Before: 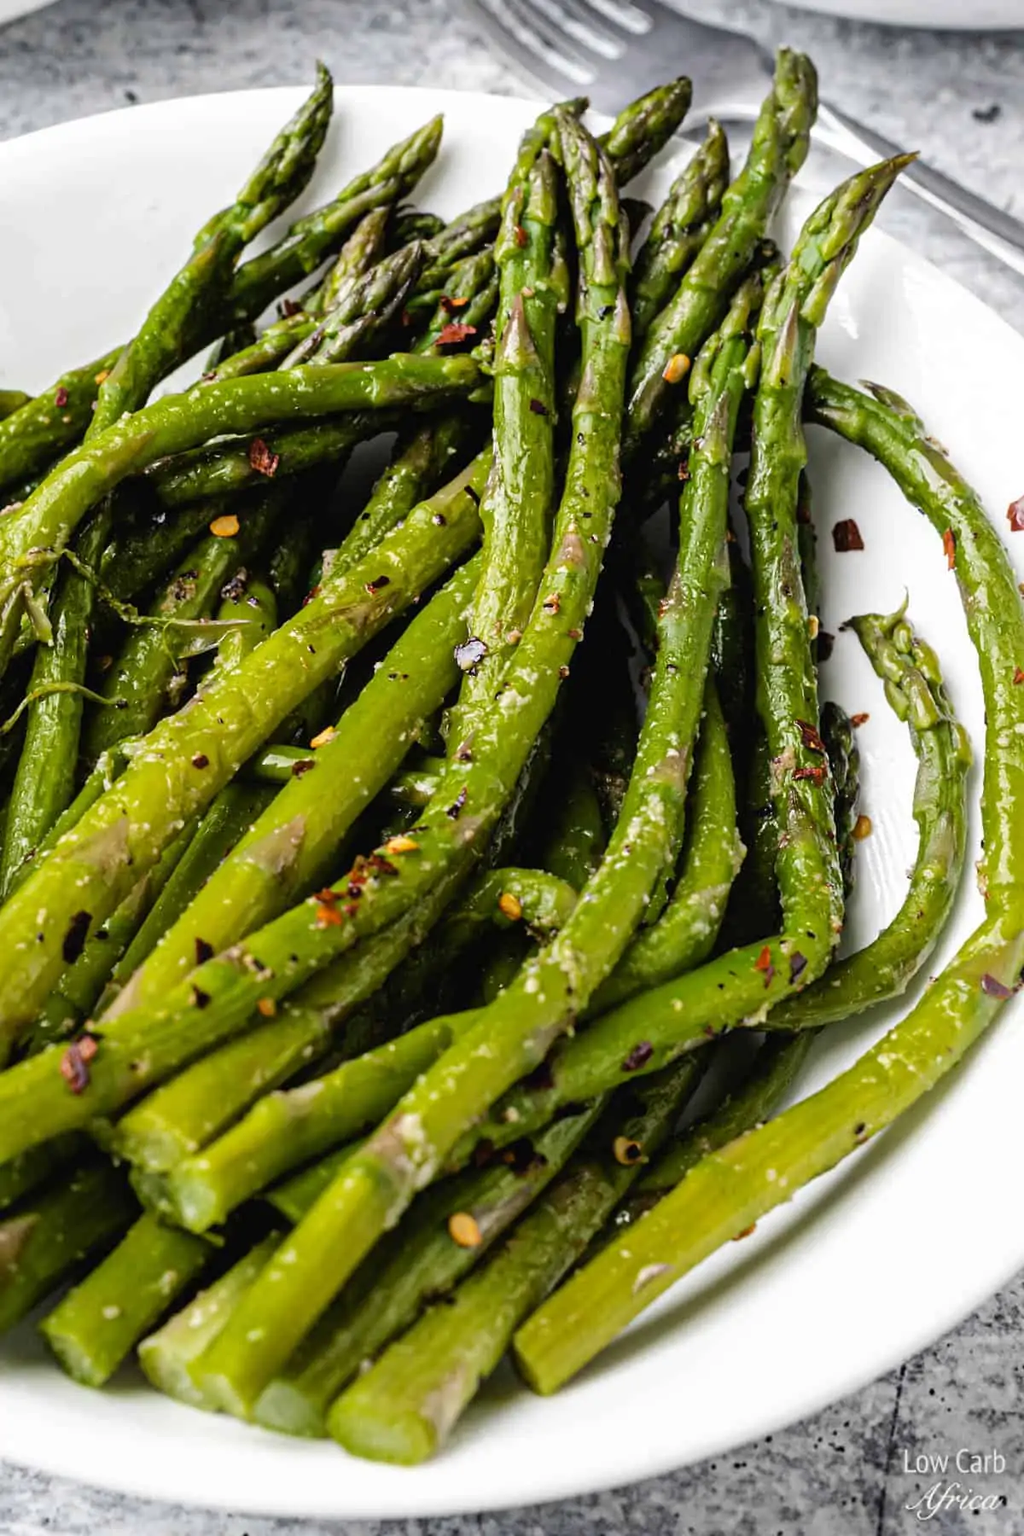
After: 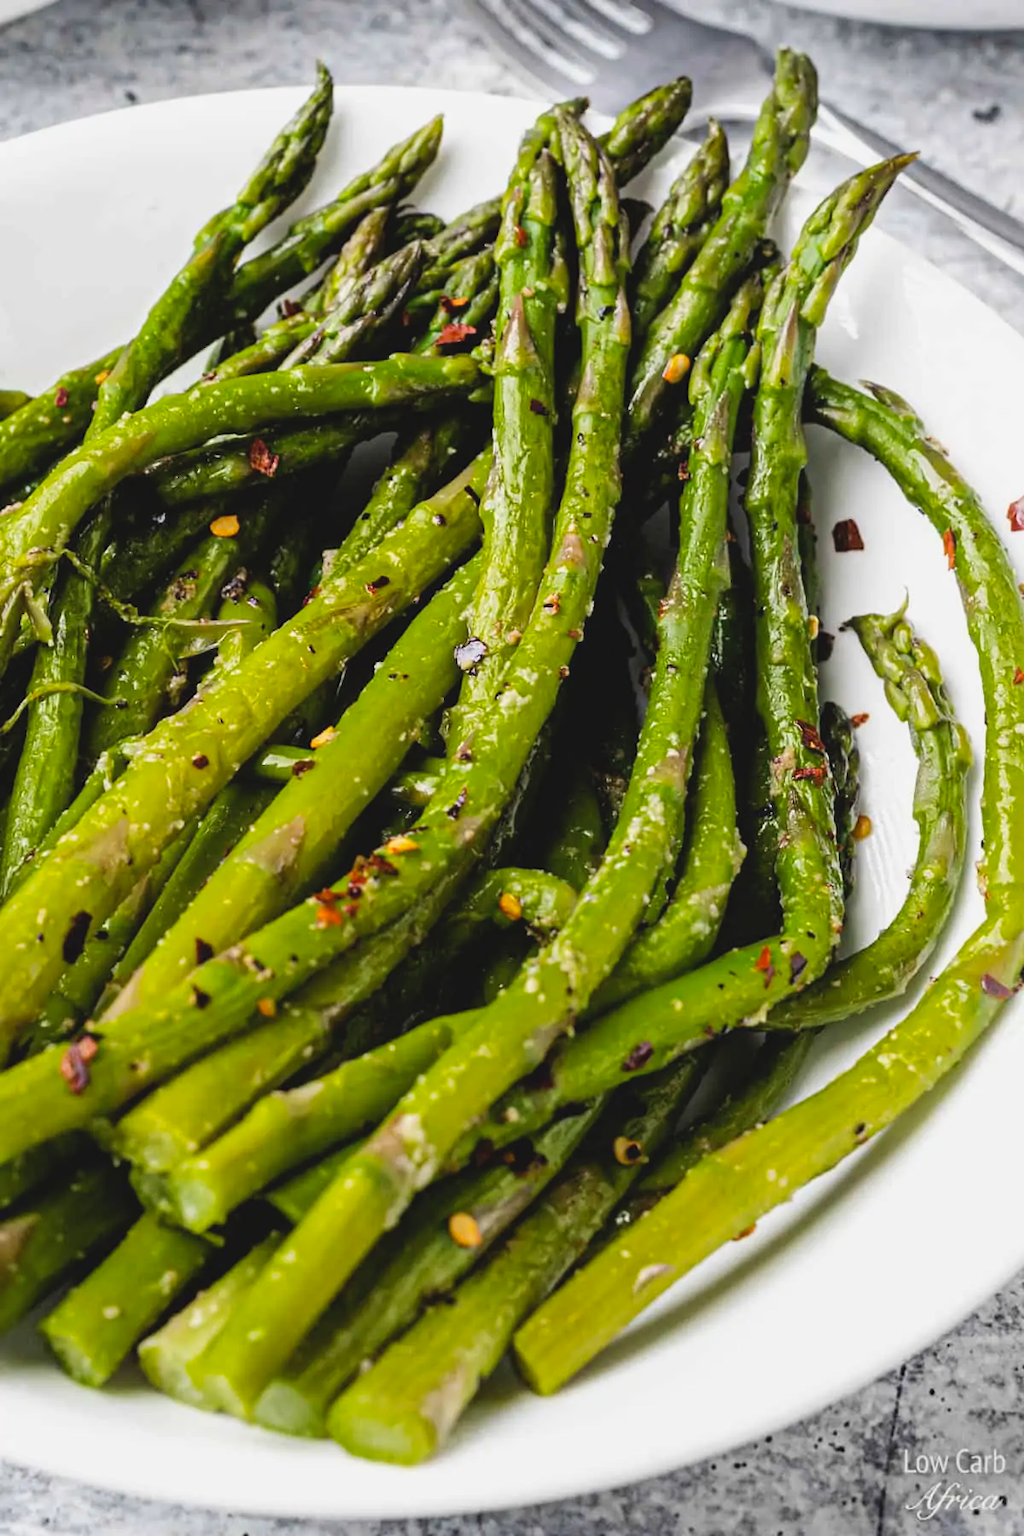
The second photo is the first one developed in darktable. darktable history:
tone curve: curves: ch0 [(0, 0) (0.08, 0.069) (0.4, 0.391) (0.6, 0.609) (0.92, 0.93) (1, 1)], preserve colors none
contrast brightness saturation: contrast -0.096, brightness 0.043, saturation 0.078
